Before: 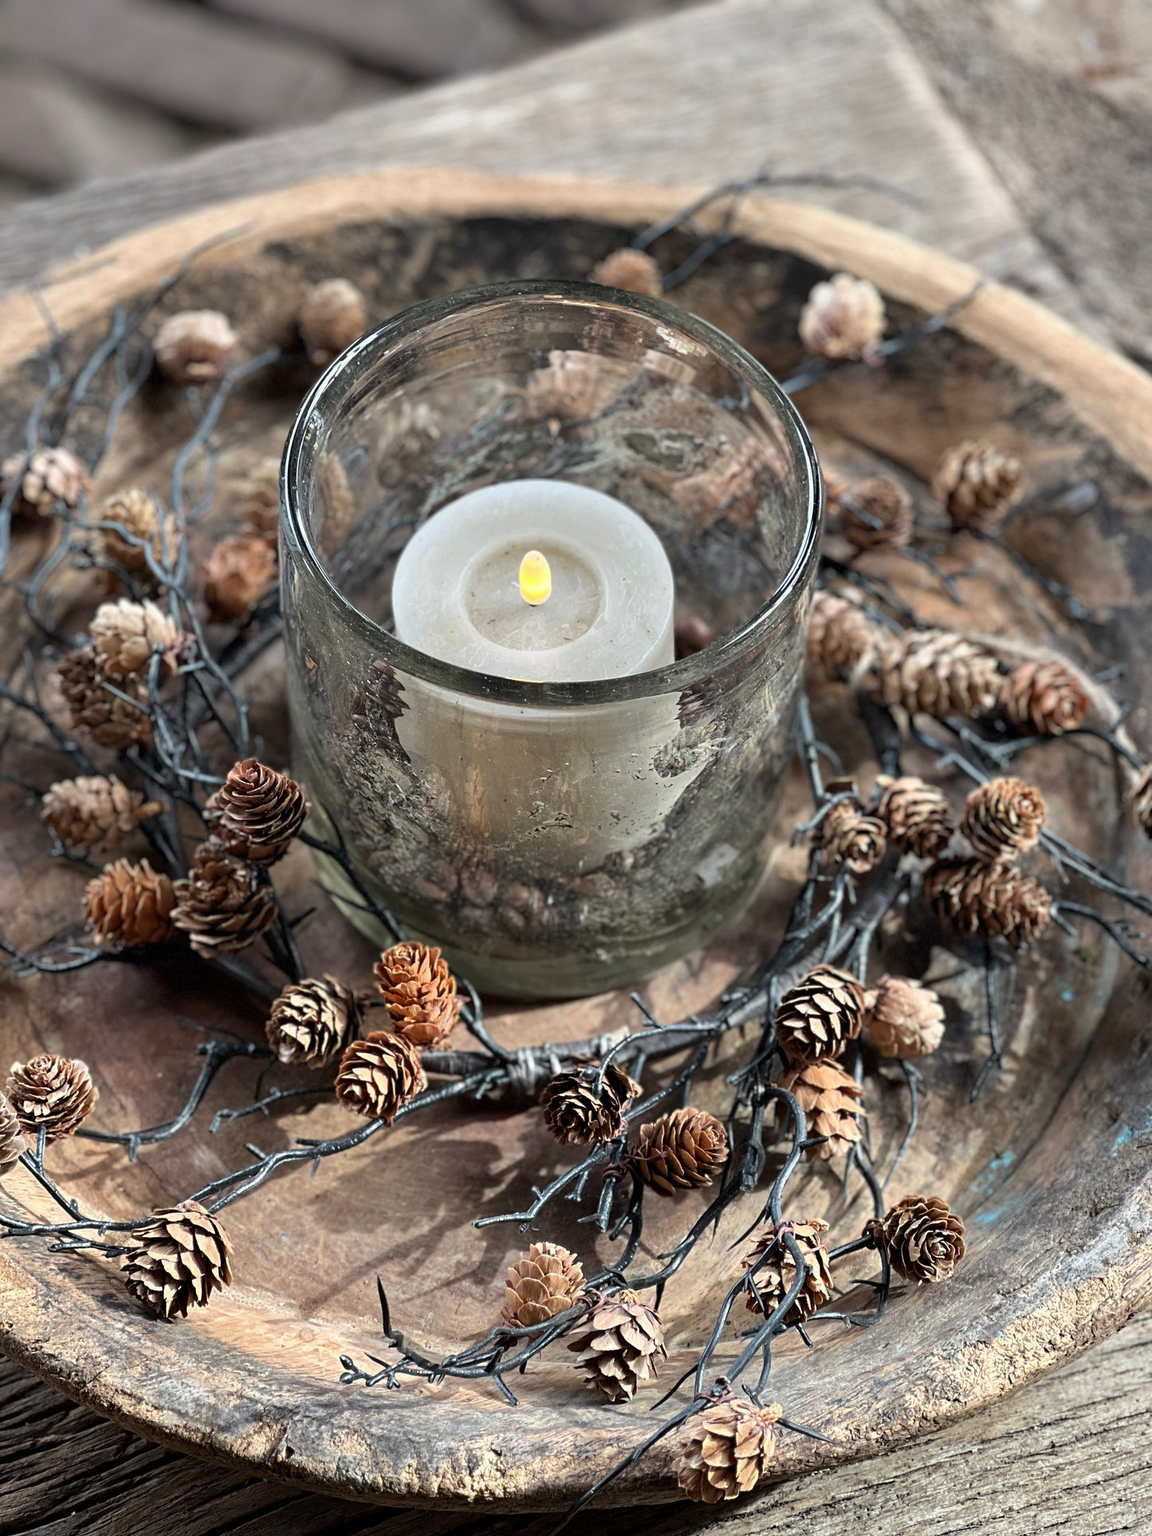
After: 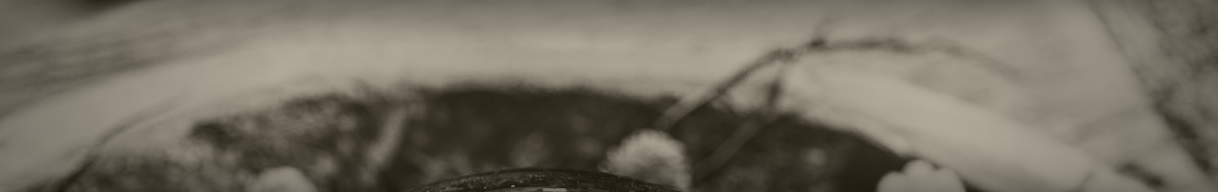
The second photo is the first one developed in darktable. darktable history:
local contrast: on, module defaults
color balance rgb: shadows lift › chroma 4.41%, shadows lift › hue 27°, power › chroma 2.5%, power › hue 70°, highlights gain › chroma 1%, highlights gain › hue 27°, saturation formula JzAzBz (2021)
crop and rotate: left 9.644%, top 9.491%, right 6.021%, bottom 80.509%
vignetting: fall-off start 53.2%, brightness -0.594, saturation 0, automatic ratio true, width/height ratio 1.313, shape 0.22, unbound false
contrast brightness saturation: contrast 0.4, brightness 0.1, saturation 0.21
white balance: red 1.042, blue 1.17
colorize: hue 41.44°, saturation 22%, source mix 60%, lightness 10.61%
